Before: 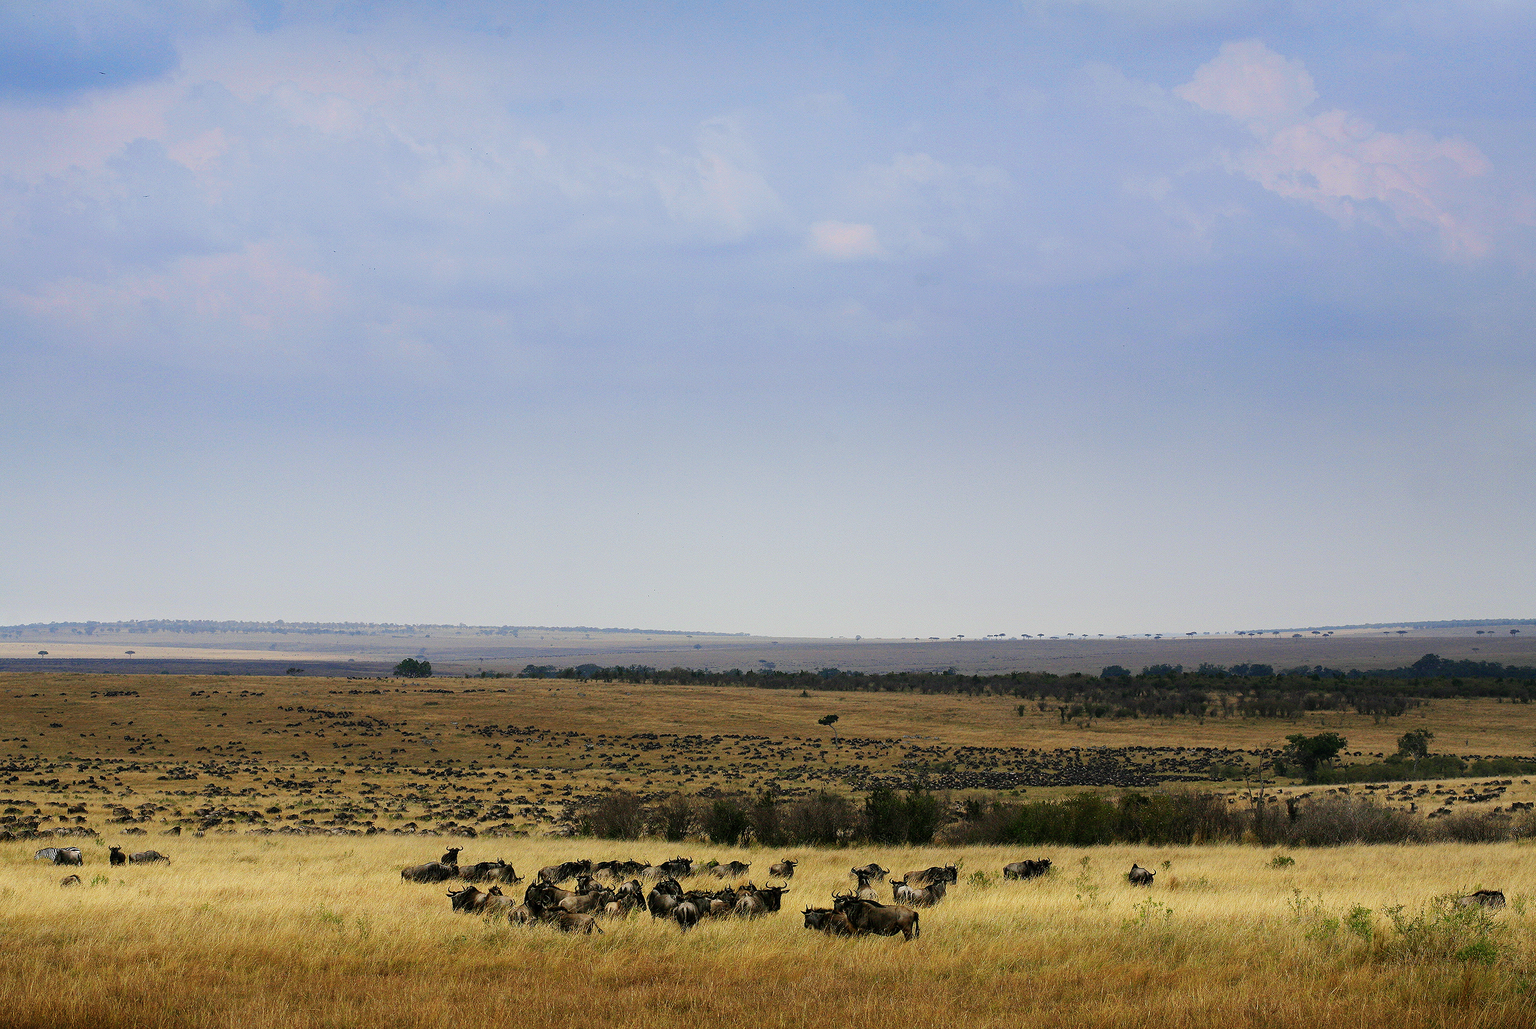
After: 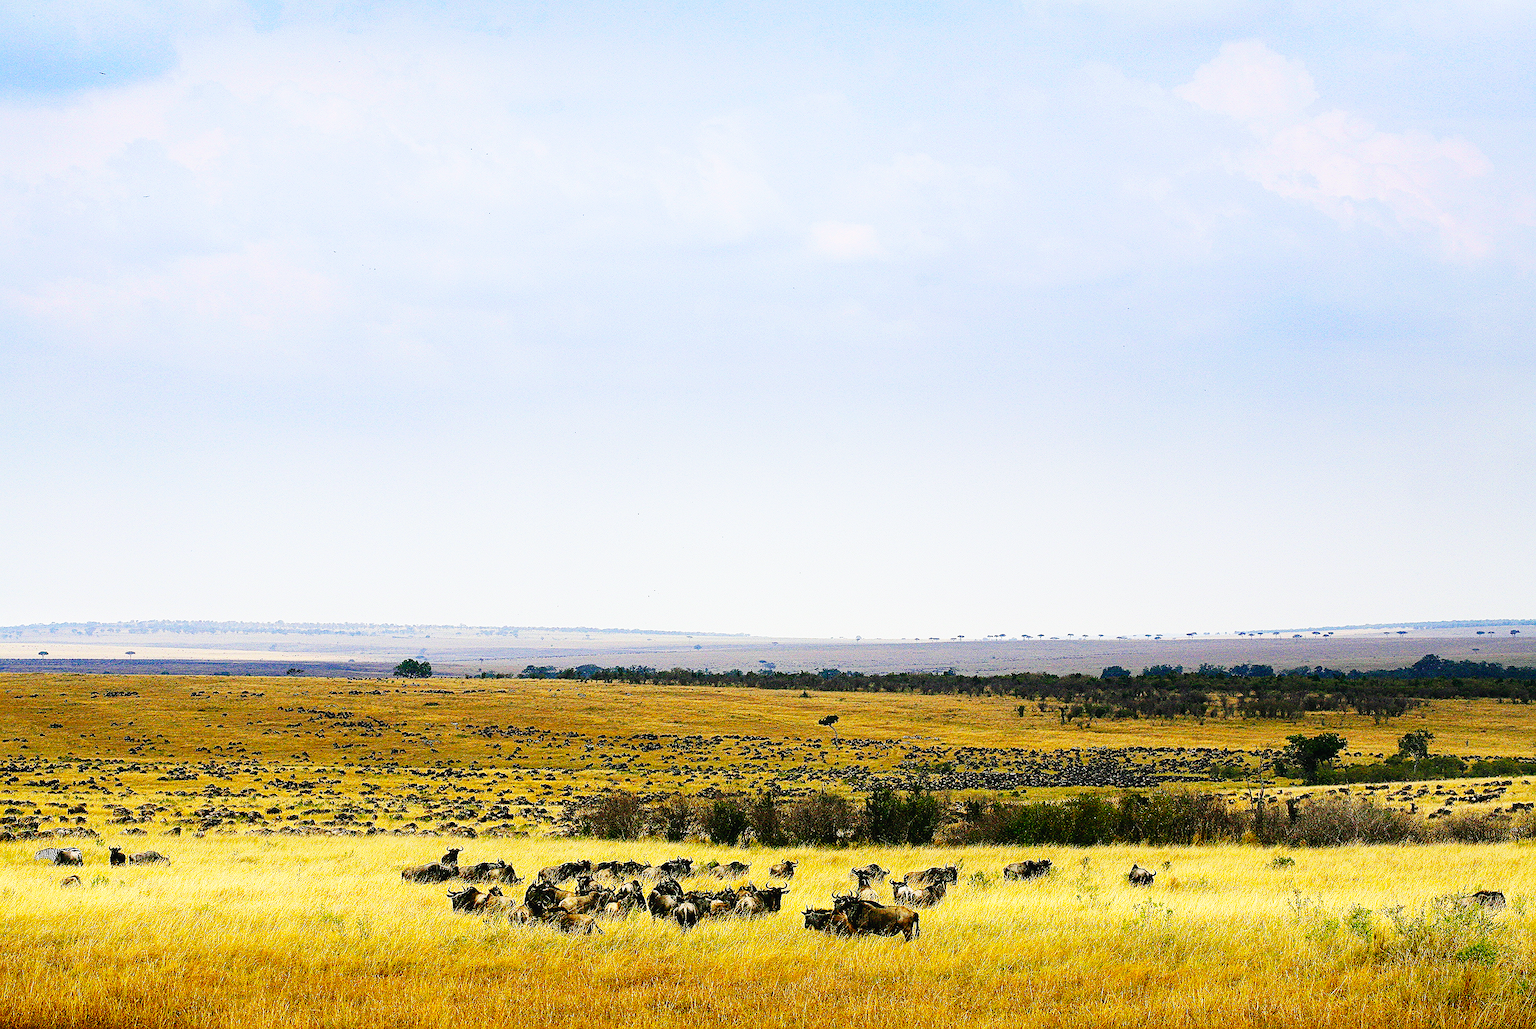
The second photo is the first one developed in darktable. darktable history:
sharpen: on, module defaults
color balance rgb: perceptual saturation grading › global saturation 25.905%
base curve: curves: ch0 [(0, 0.003) (0.001, 0.002) (0.006, 0.004) (0.02, 0.022) (0.048, 0.086) (0.094, 0.234) (0.162, 0.431) (0.258, 0.629) (0.385, 0.8) (0.548, 0.918) (0.751, 0.988) (1, 1)], preserve colors none
